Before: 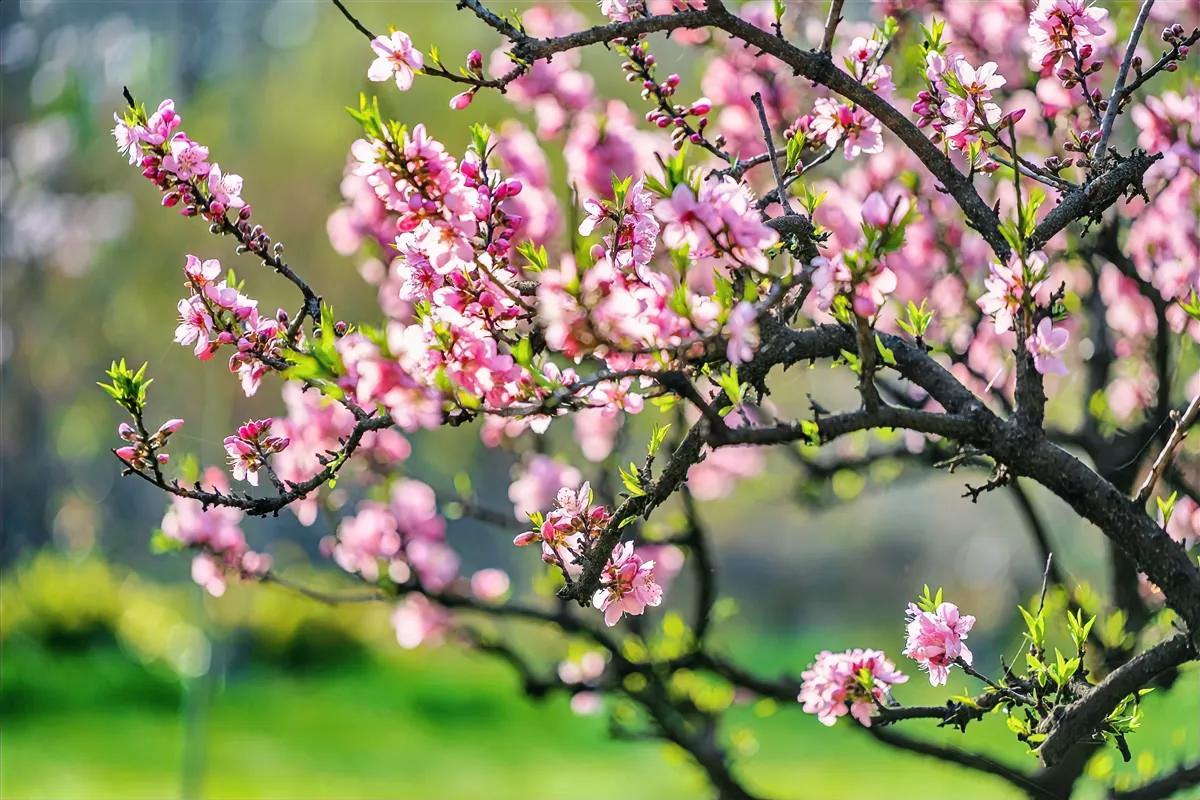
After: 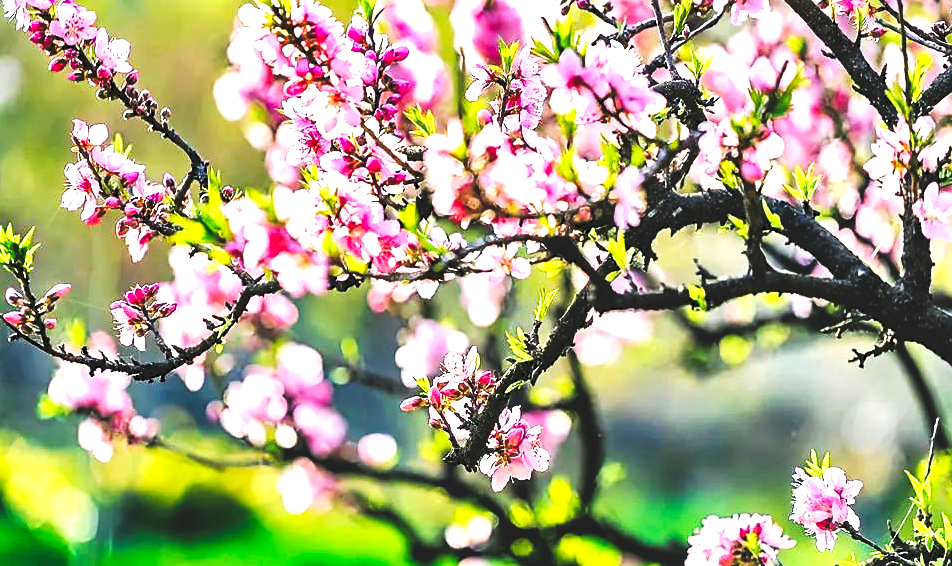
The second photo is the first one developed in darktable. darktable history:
sharpen: radius 1.543, amount 0.374, threshold 1.384
tone curve: curves: ch0 [(0, 0) (0.003, 0.156) (0.011, 0.156) (0.025, 0.161) (0.044, 0.161) (0.069, 0.161) (0.1, 0.166) (0.136, 0.168) (0.177, 0.179) (0.224, 0.202) (0.277, 0.241) (0.335, 0.296) (0.399, 0.378) (0.468, 0.484) (0.543, 0.604) (0.623, 0.728) (0.709, 0.822) (0.801, 0.918) (0.898, 0.98) (1, 1)], preserve colors none
crop: left 9.474%, top 16.915%, right 11.169%, bottom 12.321%
exposure: exposure 0.201 EV, compensate highlight preservation false
levels: levels [0.055, 0.477, 0.9]
